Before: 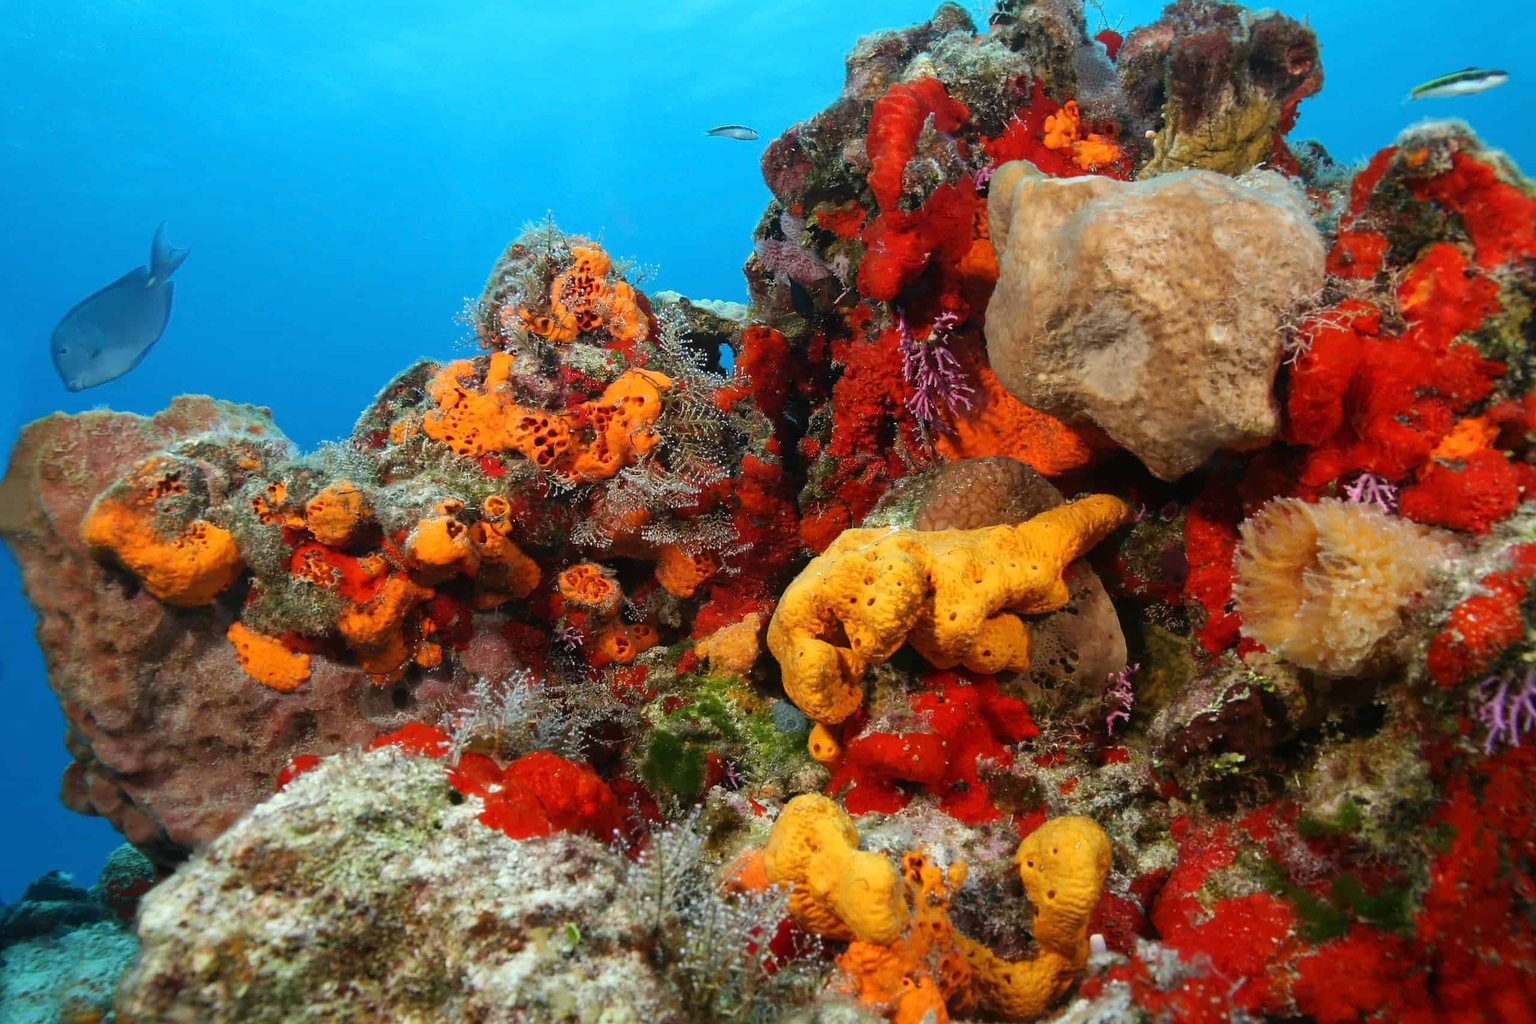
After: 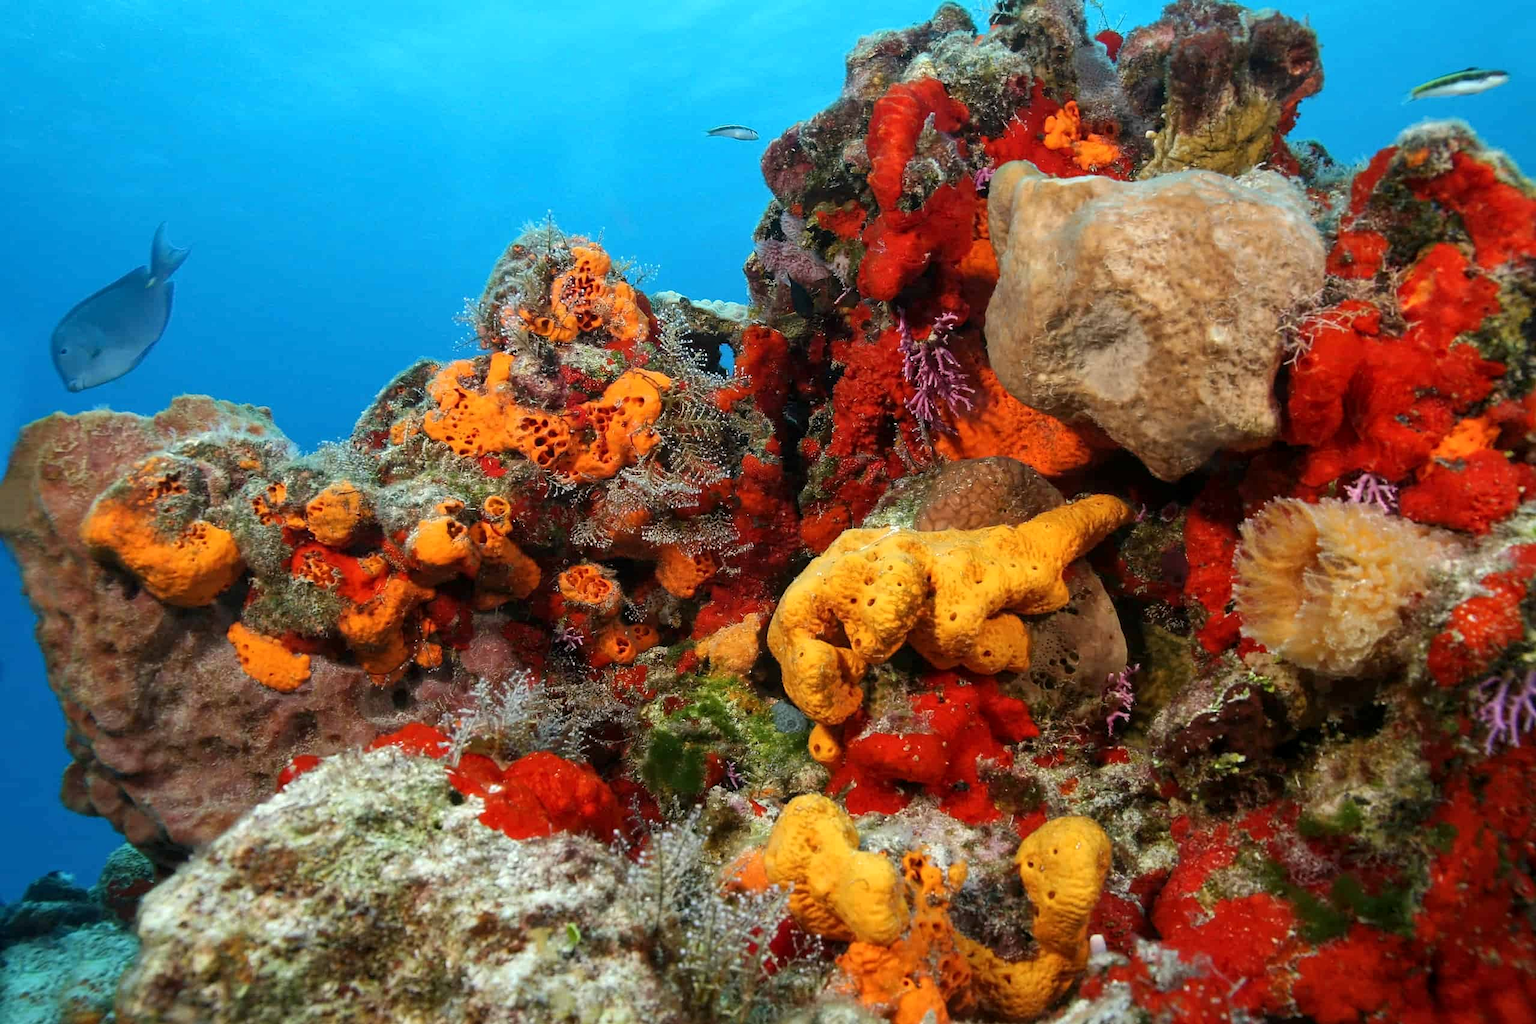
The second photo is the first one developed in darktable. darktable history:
tone equalizer: edges refinement/feathering 500, mask exposure compensation -1.57 EV, preserve details no
local contrast: highlights 106%, shadows 98%, detail 119%, midtone range 0.2
